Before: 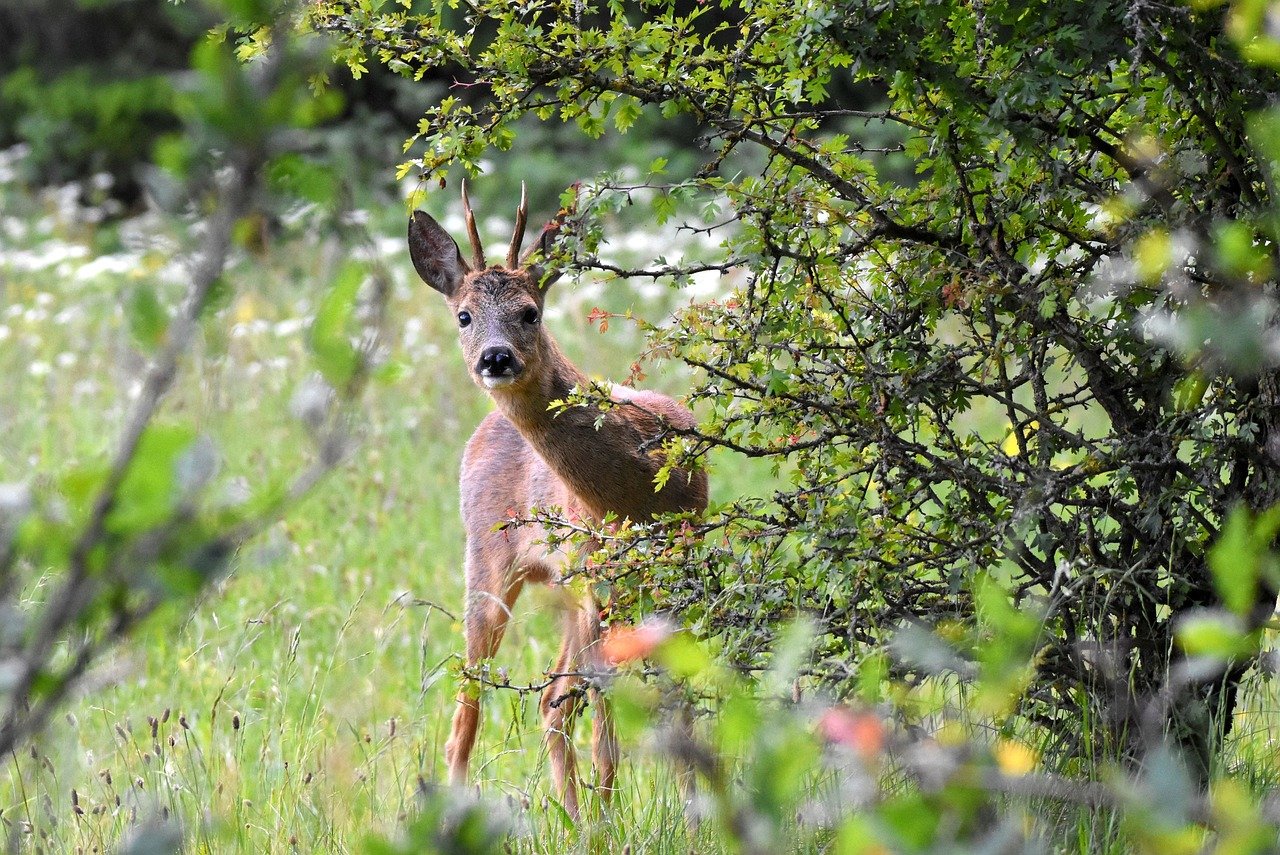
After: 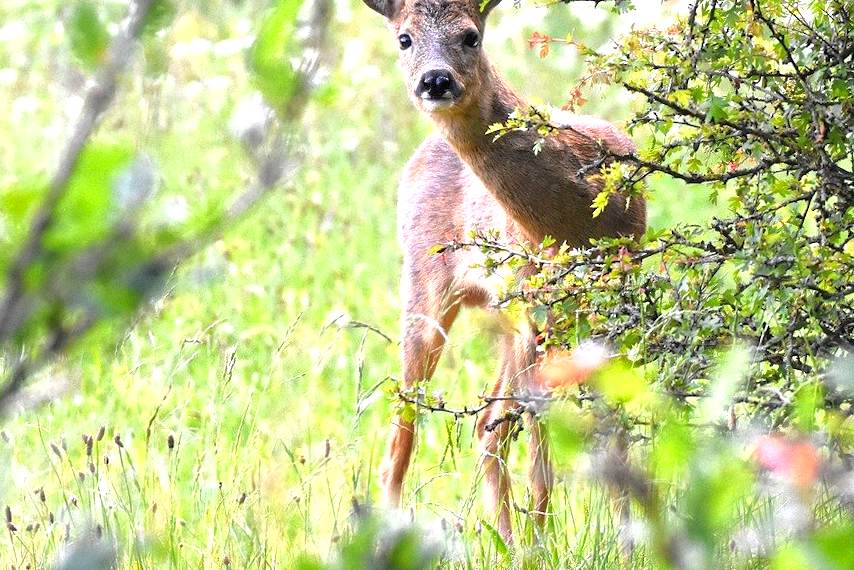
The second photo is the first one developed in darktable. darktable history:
exposure: black level correction 0, exposure 0.95 EV, compensate exposure bias true, compensate highlight preservation false
crop and rotate: angle -0.82°, left 3.85%, top 31.828%, right 27.992%
shadows and highlights: shadows 25, white point adjustment -3, highlights -30
